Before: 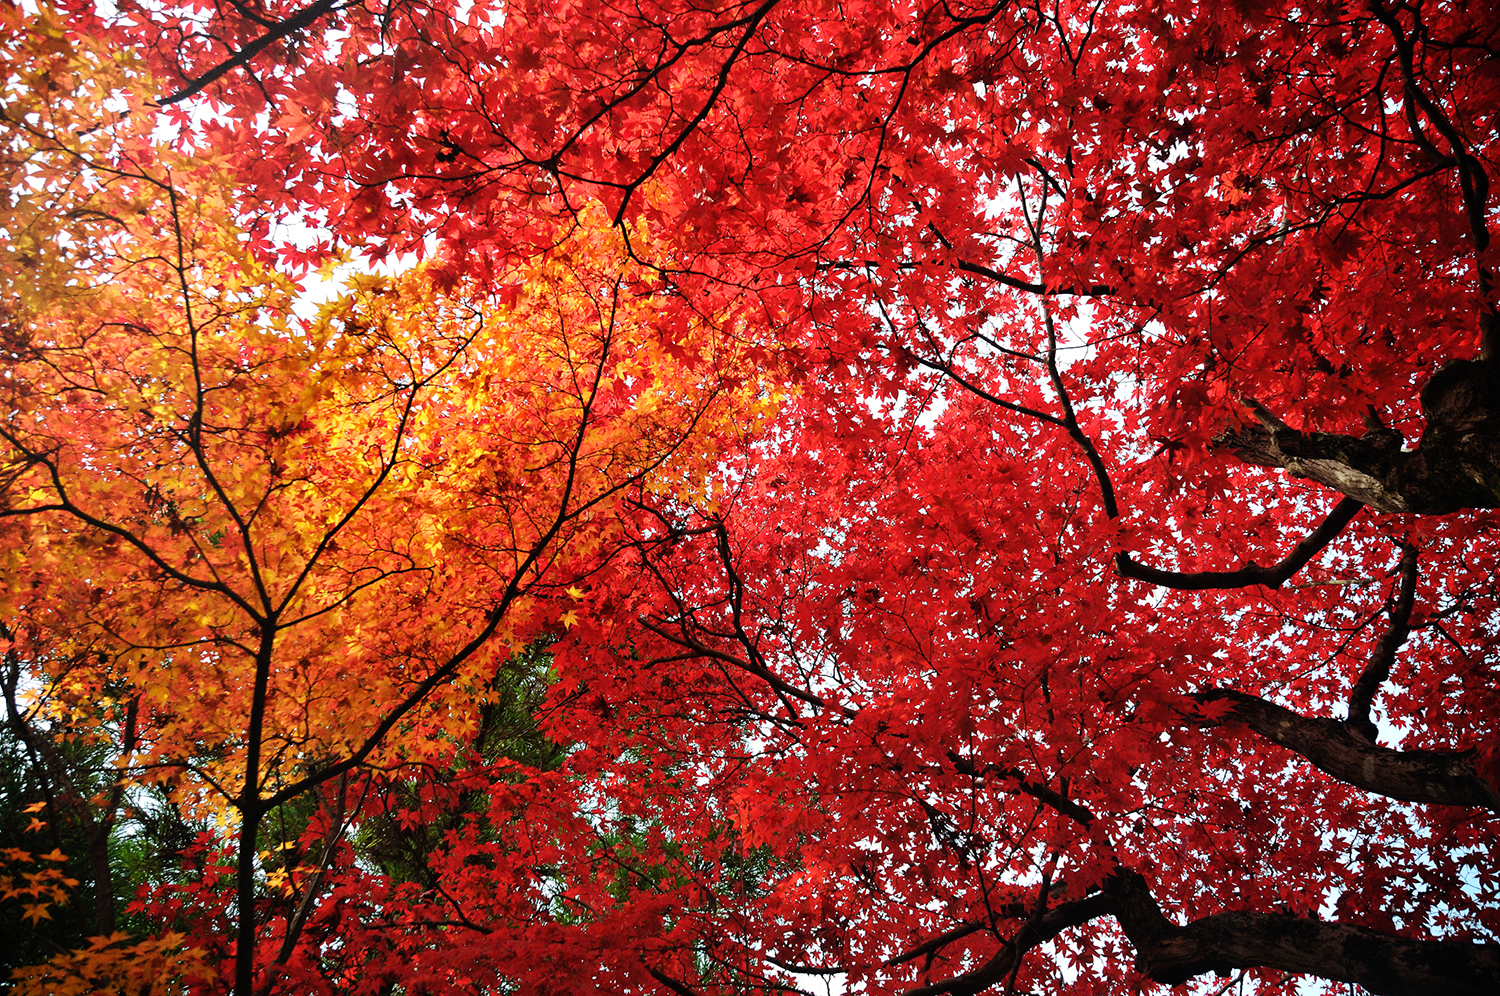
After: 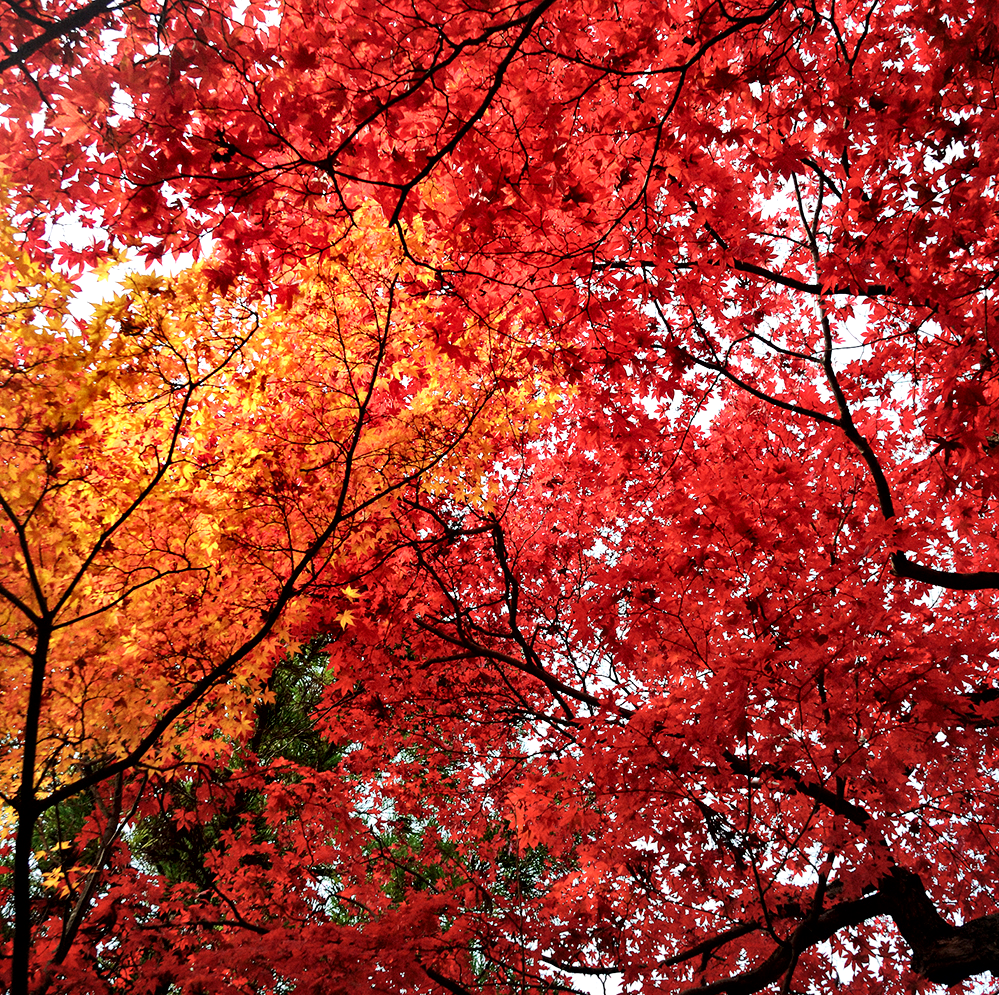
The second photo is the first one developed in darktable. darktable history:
crop and rotate: left 15.055%, right 18.278%
local contrast: mode bilateral grid, contrast 100, coarseness 100, detail 165%, midtone range 0.2
